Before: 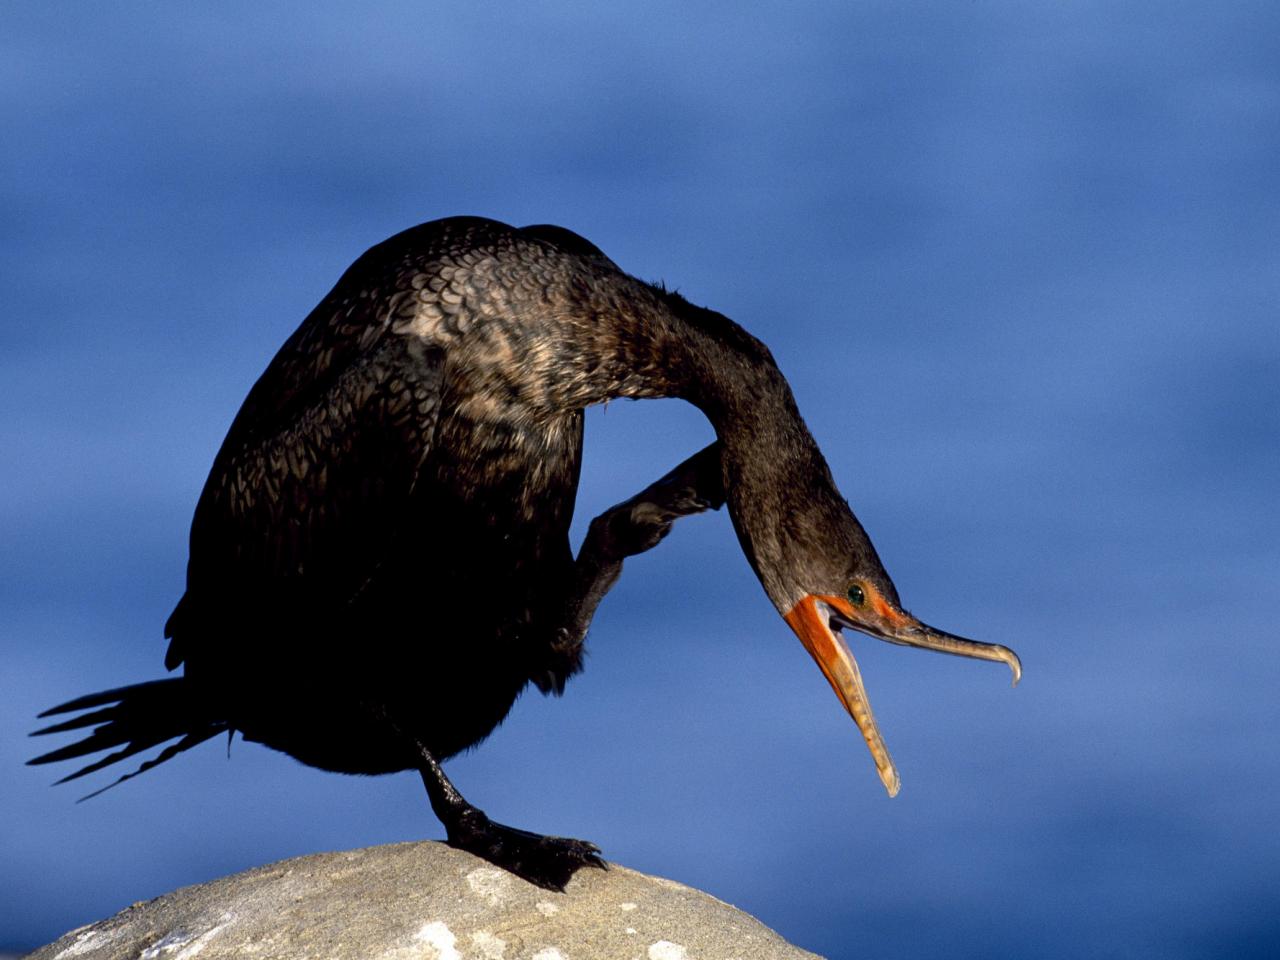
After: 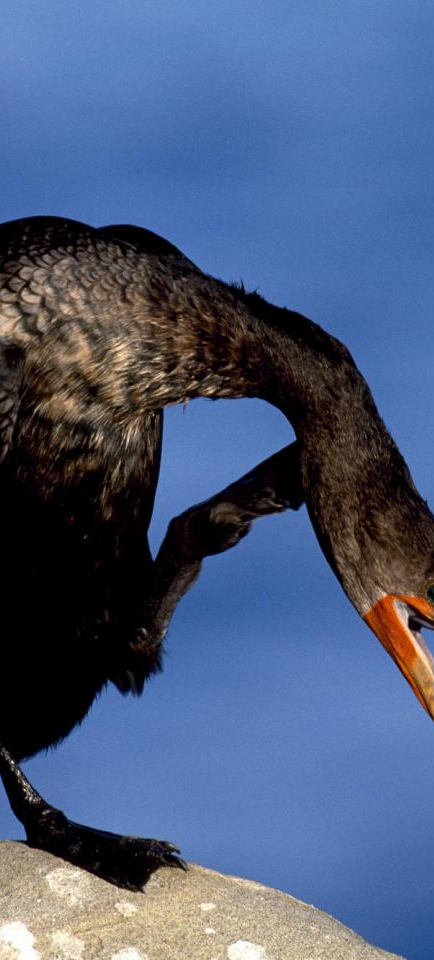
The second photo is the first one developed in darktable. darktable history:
crop: left 32.904%, right 33.121%
tone equalizer: -8 EV 0.09 EV
exposure: compensate exposure bias true, compensate highlight preservation false
